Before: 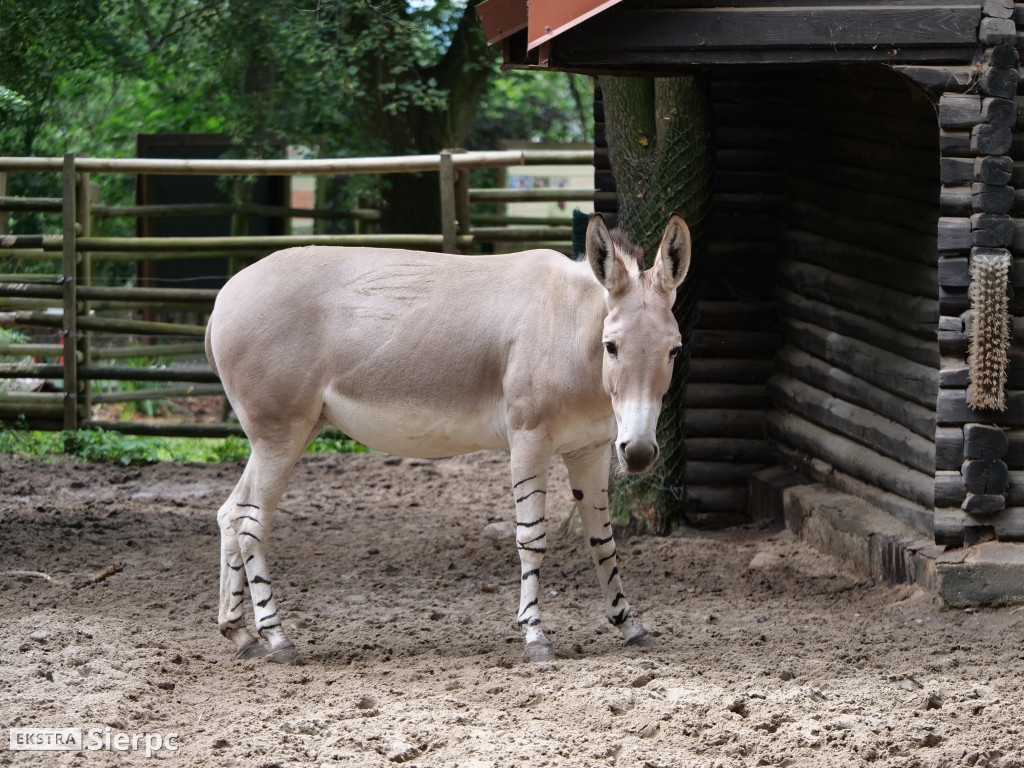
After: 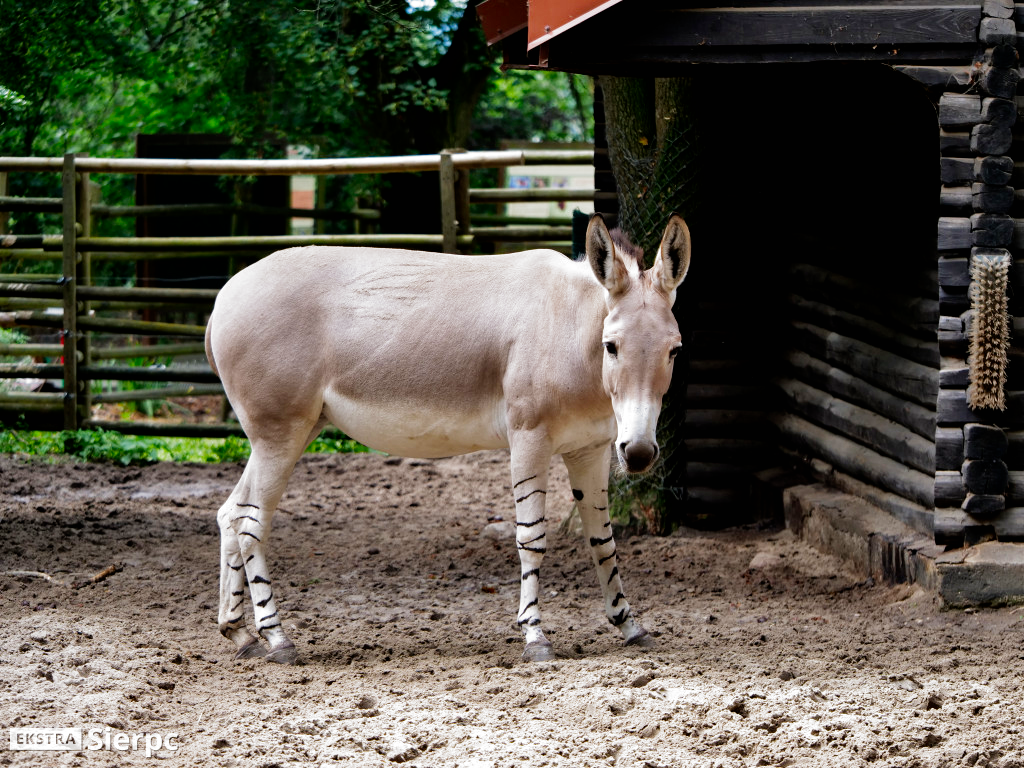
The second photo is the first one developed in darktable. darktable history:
filmic rgb: black relative exposure -8.2 EV, white relative exposure 2.2 EV, threshold 3 EV, hardness 7.11, latitude 75%, contrast 1.325, highlights saturation mix -2%, shadows ↔ highlights balance 30%, preserve chrominance no, color science v5 (2021), contrast in shadows safe, contrast in highlights safe, enable highlight reconstruction true
color balance rgb "[modern colors]": linear chroma grading › shadows -8%, linear chroma grading › global chroma 10%, perceptual saturation grading › global saturation 2%, perceptual saturation grading › highlights -2%, perceptual saturation grading › mid-tones 4%, perceptual saturation grading › shadows 8%, perceptual brilliance grading › global brilliance 2%, perceptual brilliance grading › highlights -4%, global vibrance 16%, saturation formula JzAzBz (2021)
